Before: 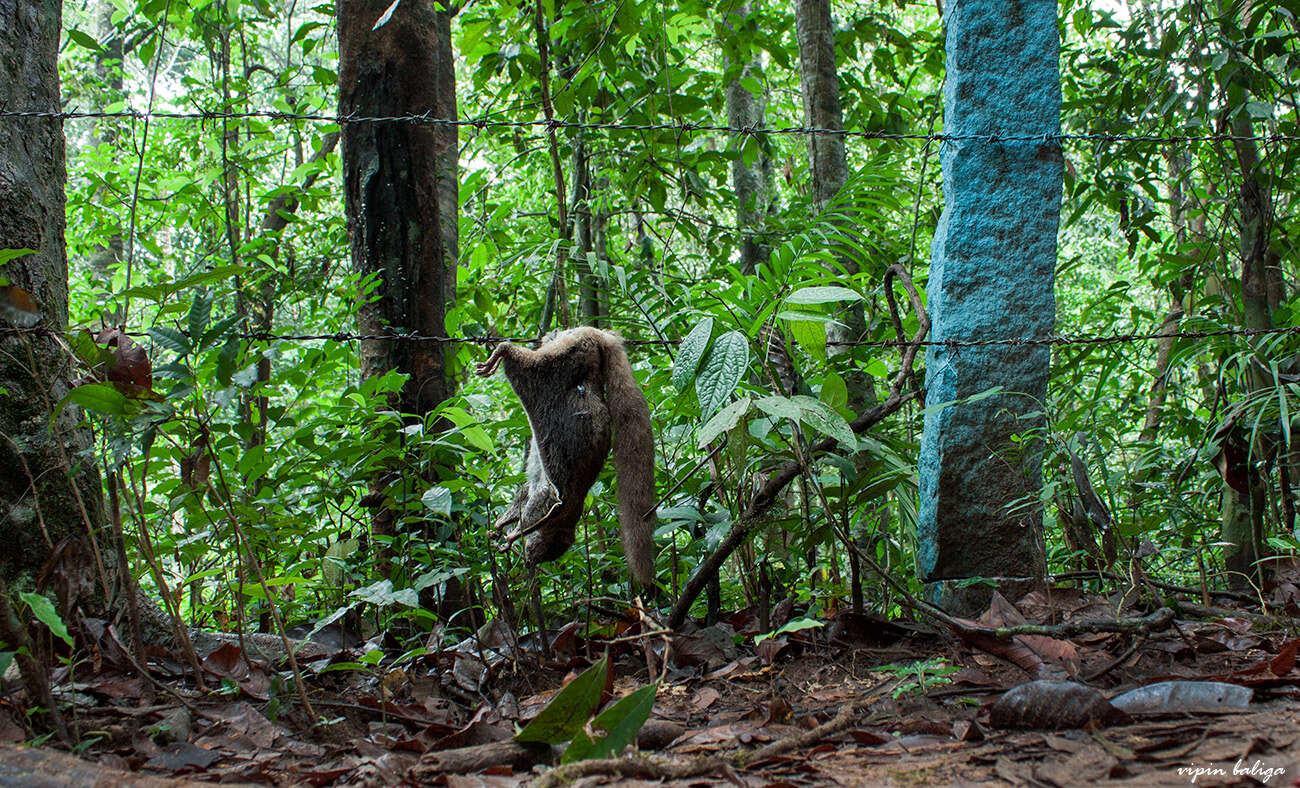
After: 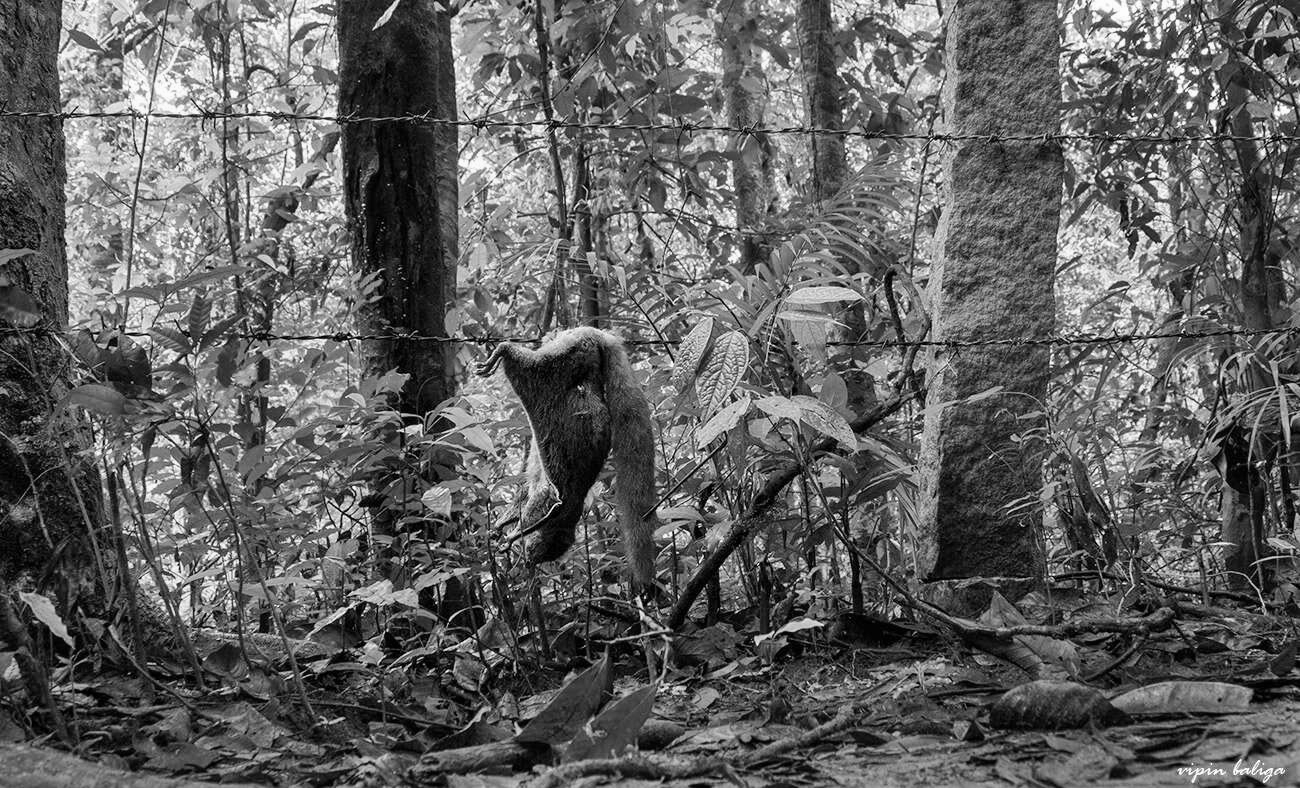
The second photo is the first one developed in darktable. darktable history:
white balance: red 0.967, blue 1.049
shadows and highlights: low approximation 0.01, soften with gaussian
monochrome: on, module defaults
